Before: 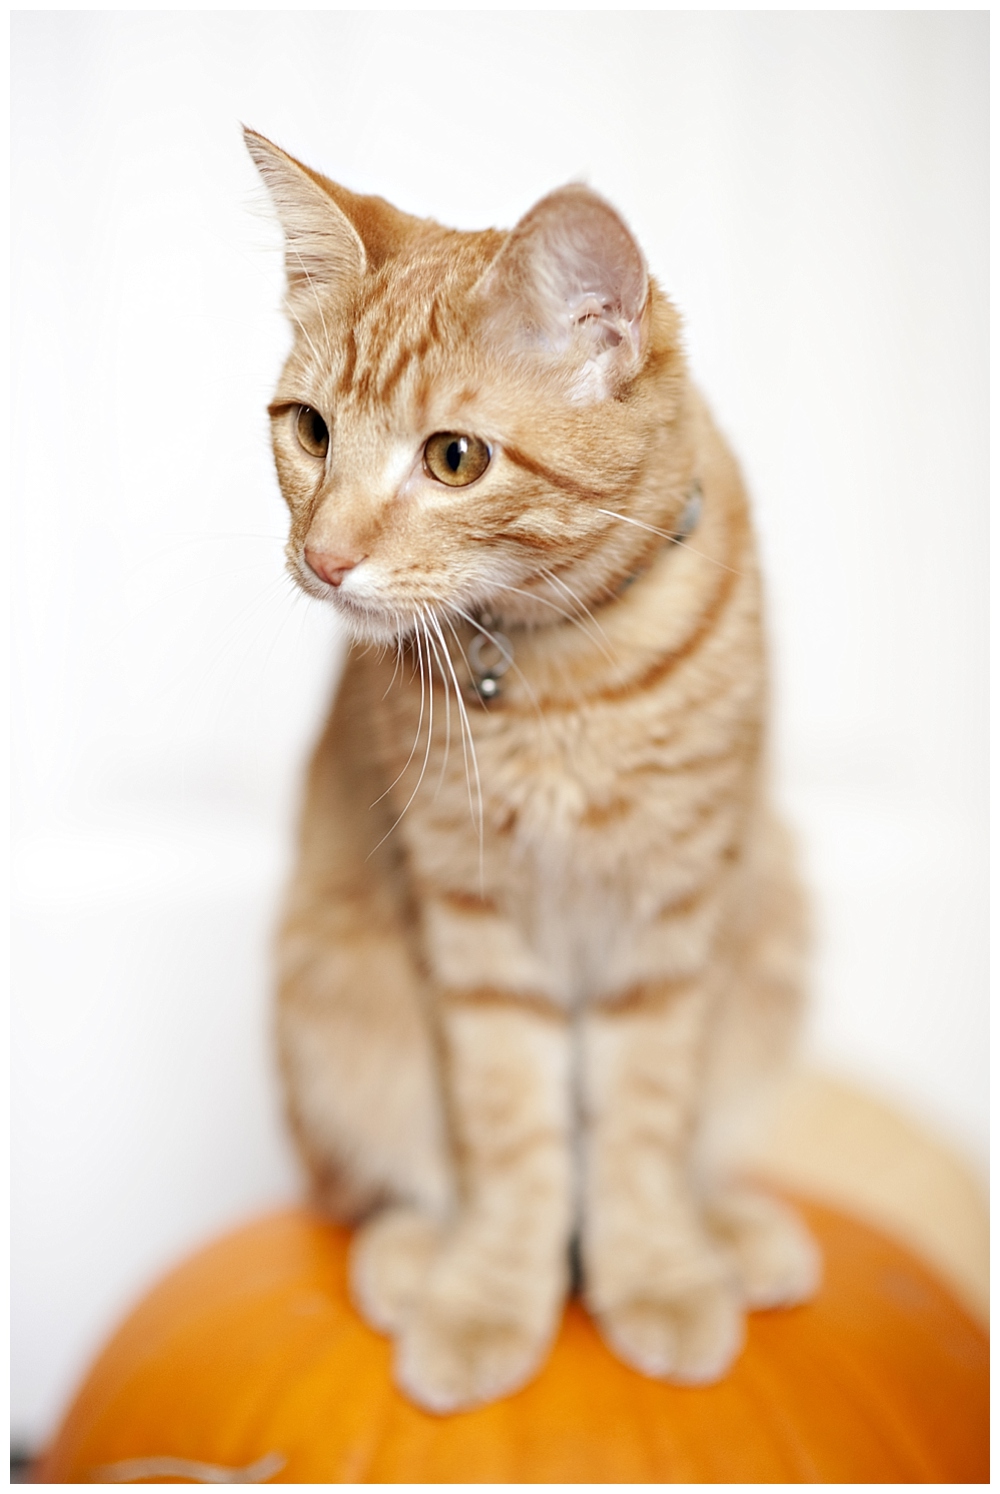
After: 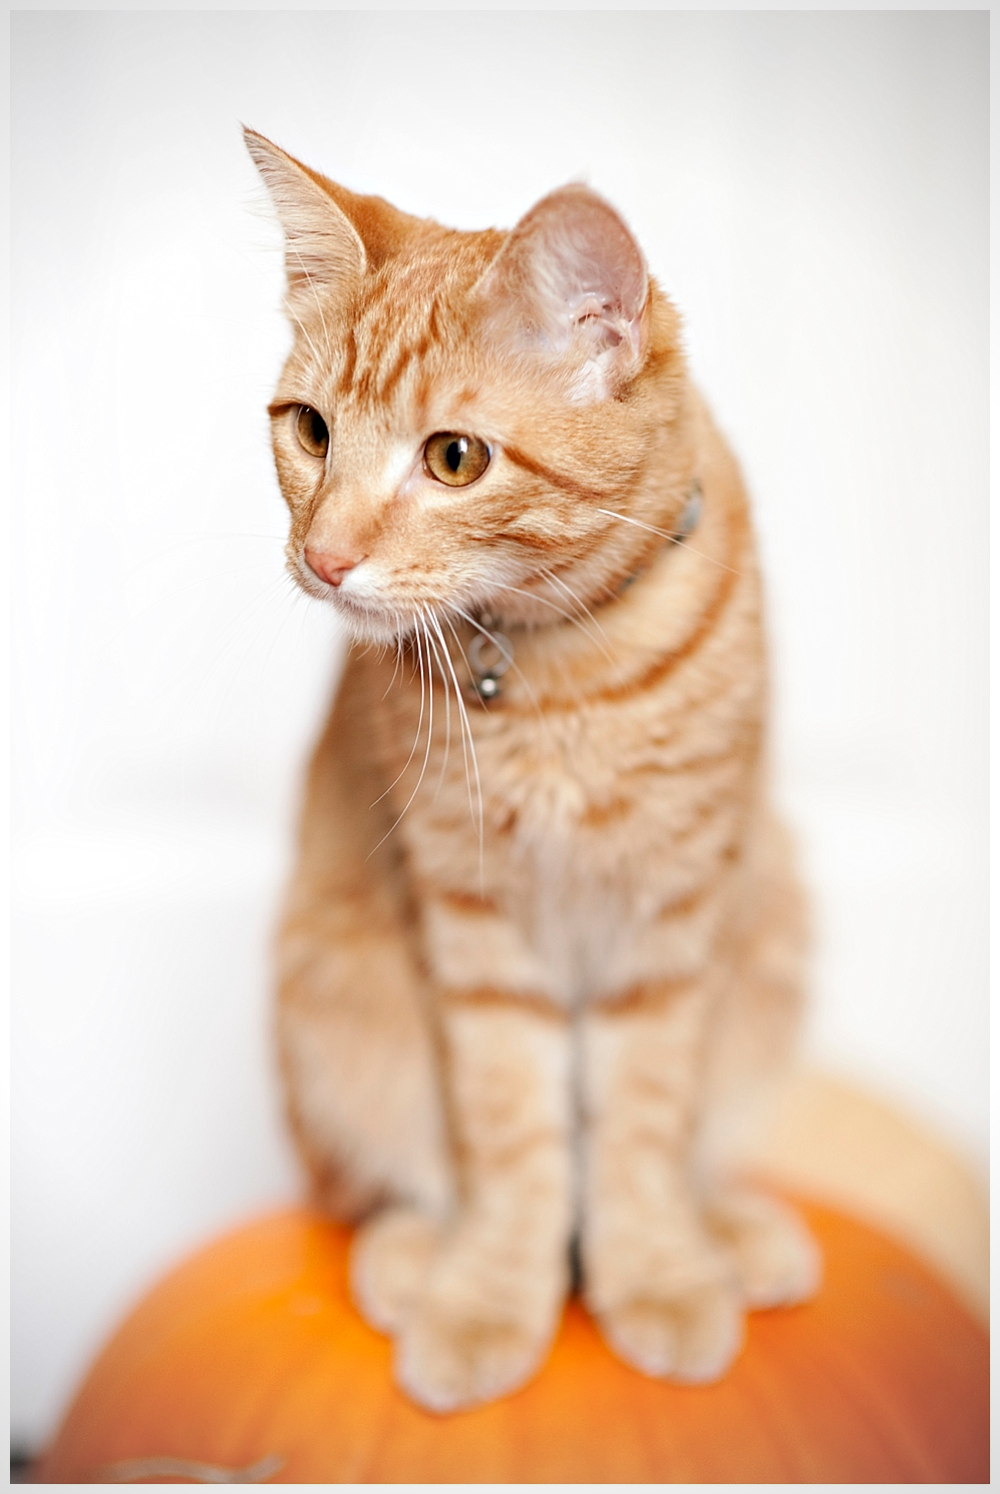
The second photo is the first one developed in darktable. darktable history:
vignetting: fall-off radius 60.93%, brightness -0.442, saturation -0.689
